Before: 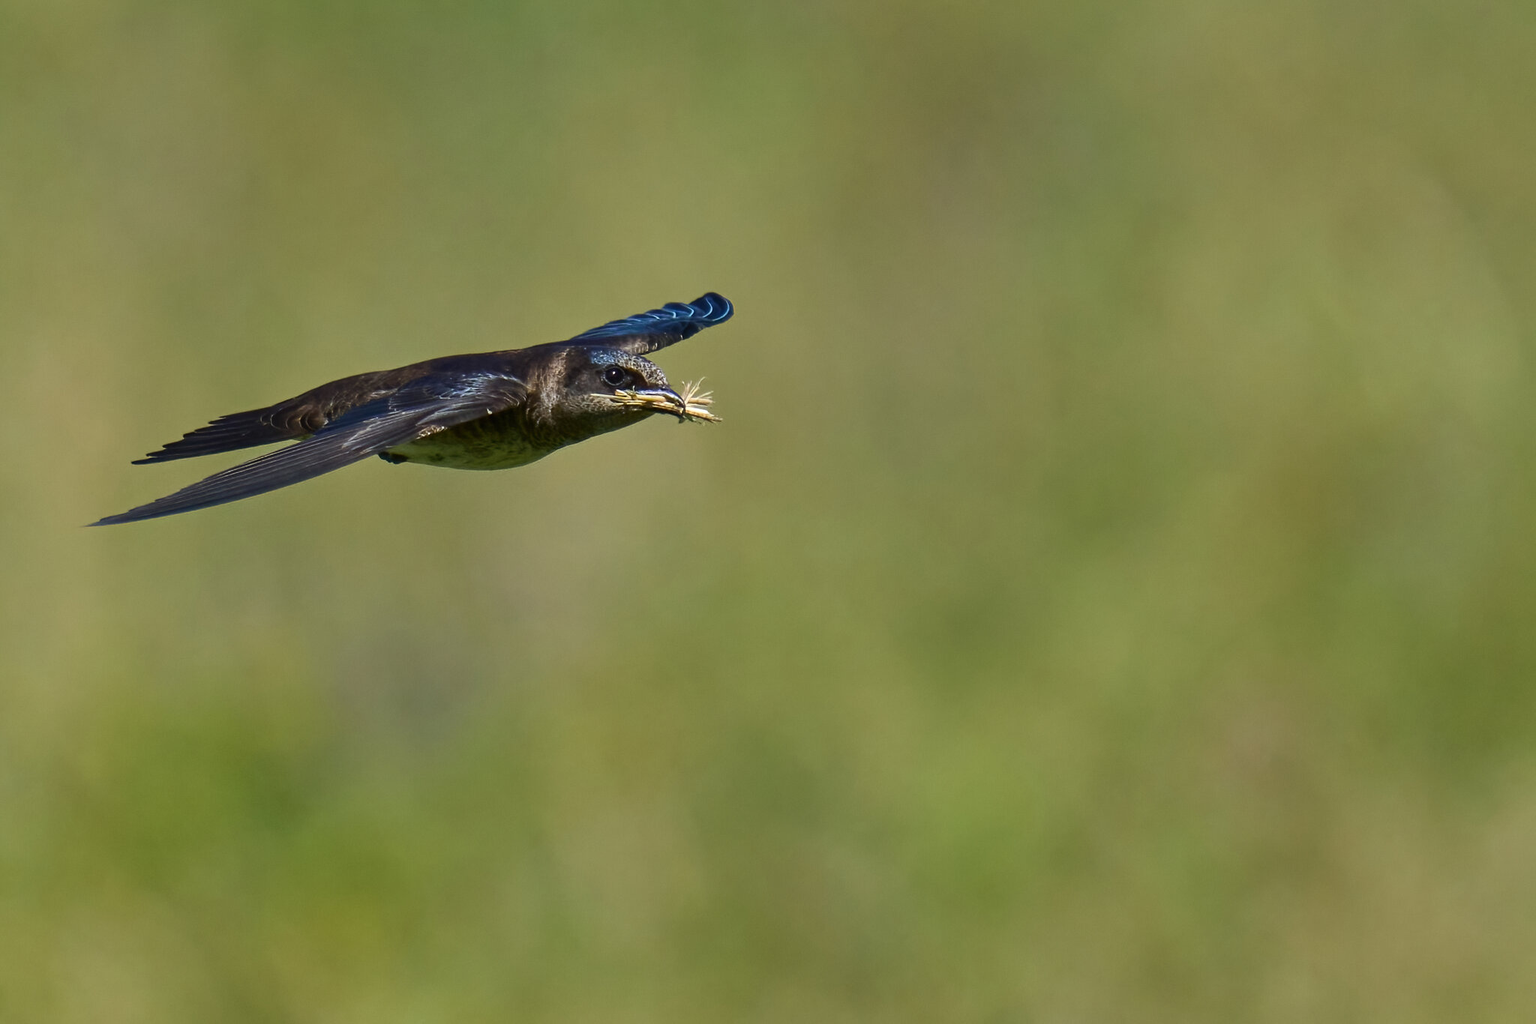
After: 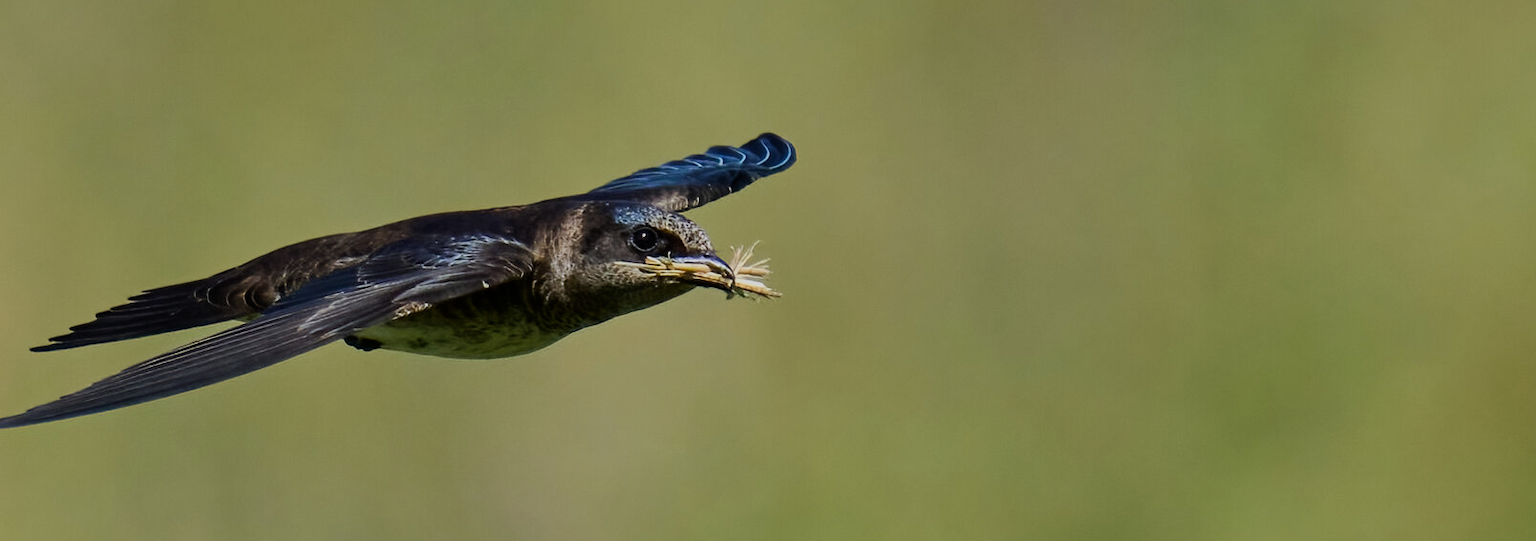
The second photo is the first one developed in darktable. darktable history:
filmic rgb: black relative exposure -7.65 EV, white relative exposure 4.56 EV, hardness 3.61
crop: left 7.036%, top 18.398%, right 14.379%, bottom 40.043%
